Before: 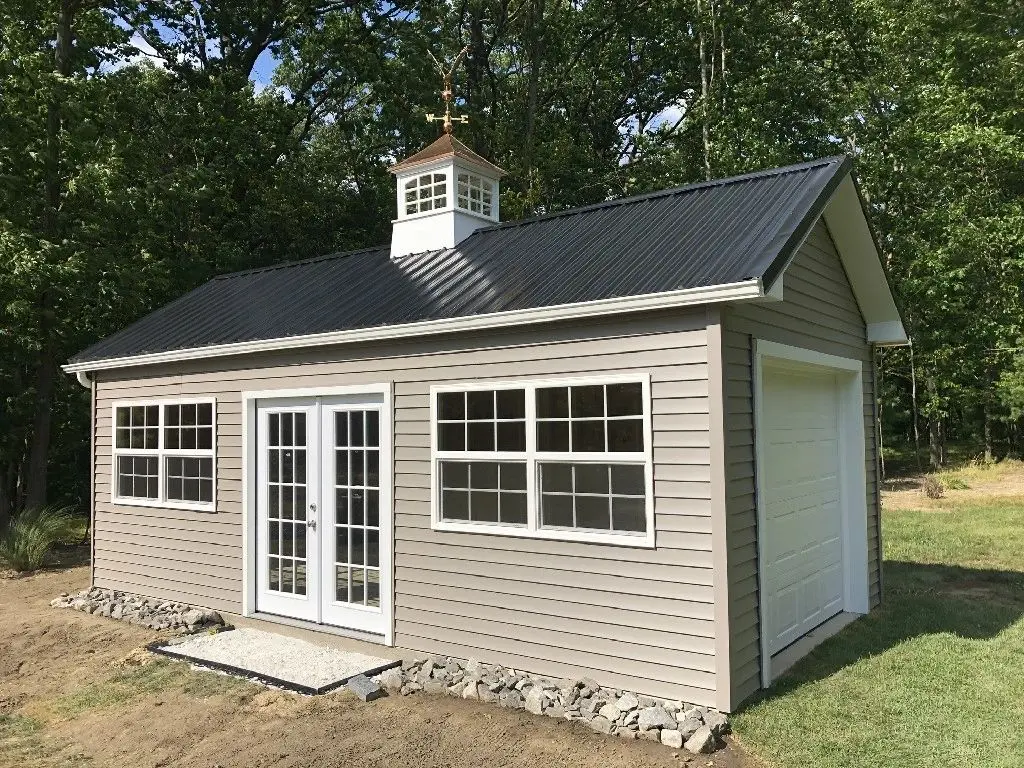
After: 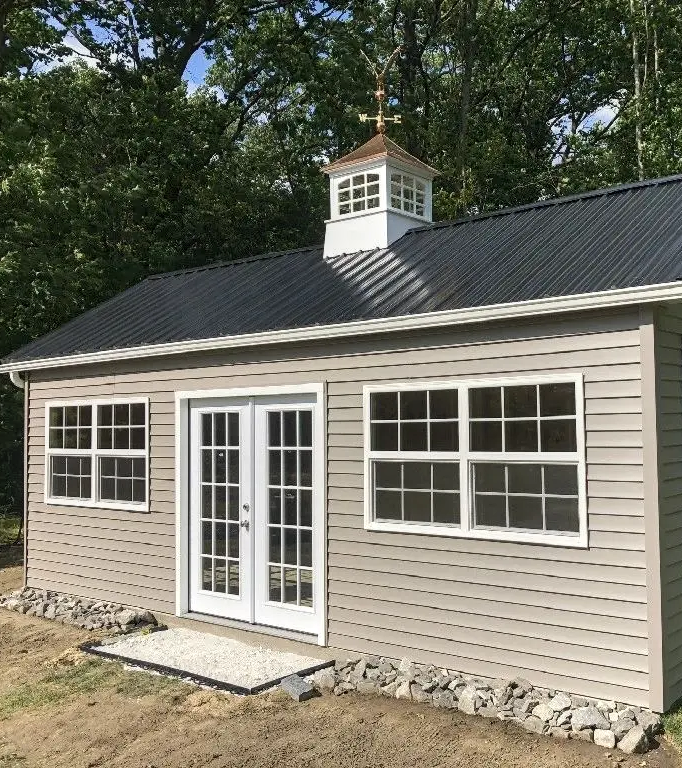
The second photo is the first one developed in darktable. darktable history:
crop and rotate: left 6.617%, right 26.717%
local contrast: on, module defaults
